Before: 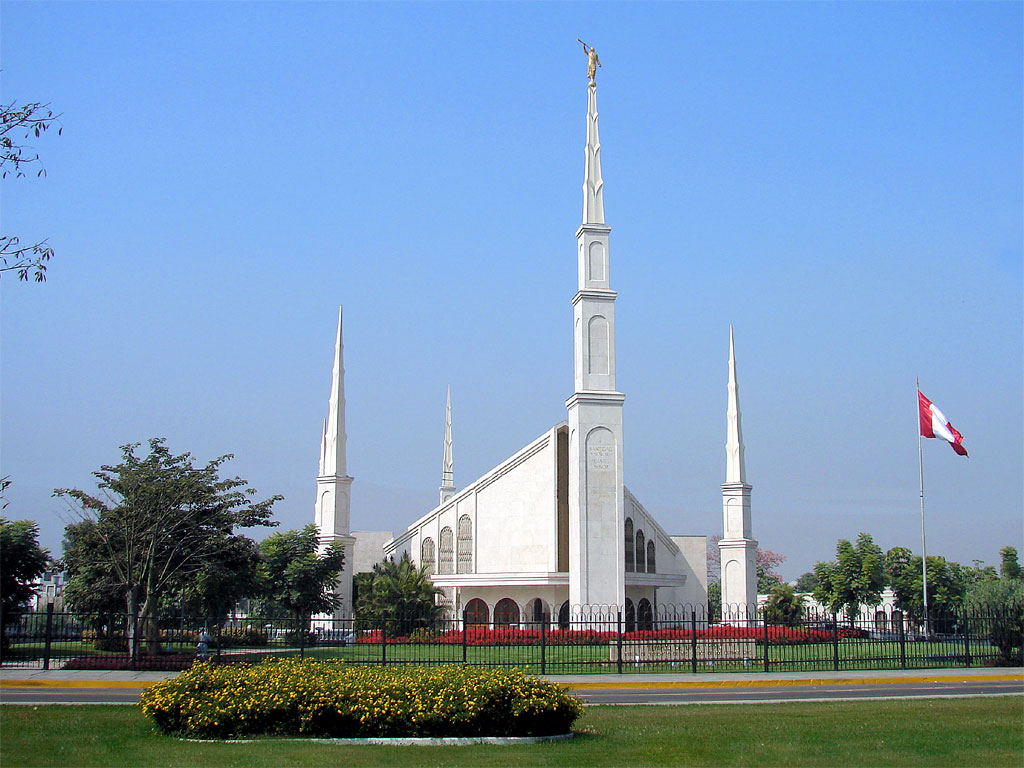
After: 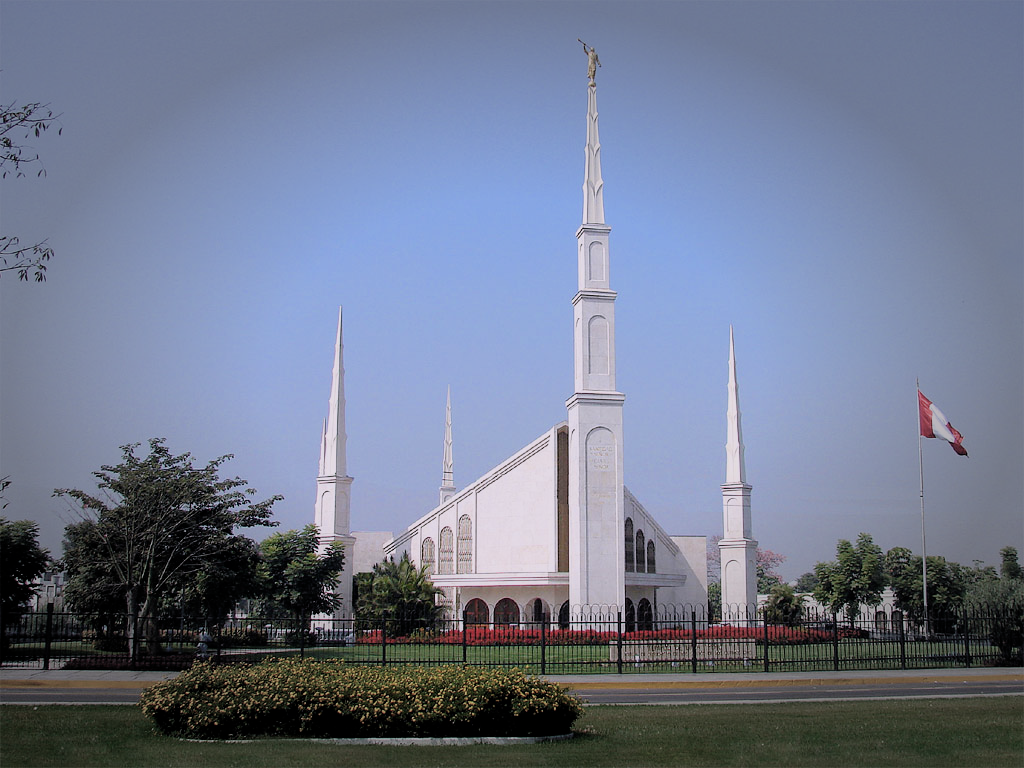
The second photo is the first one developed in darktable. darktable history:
white balance: red 1.05, blue 1.072
vignetting: fall-off start 48.41%, automatic ratio true, width/height ratio 1.29, unbound false
filmic rgb: white relative exposure 3.85 EV, hardness 4.3
